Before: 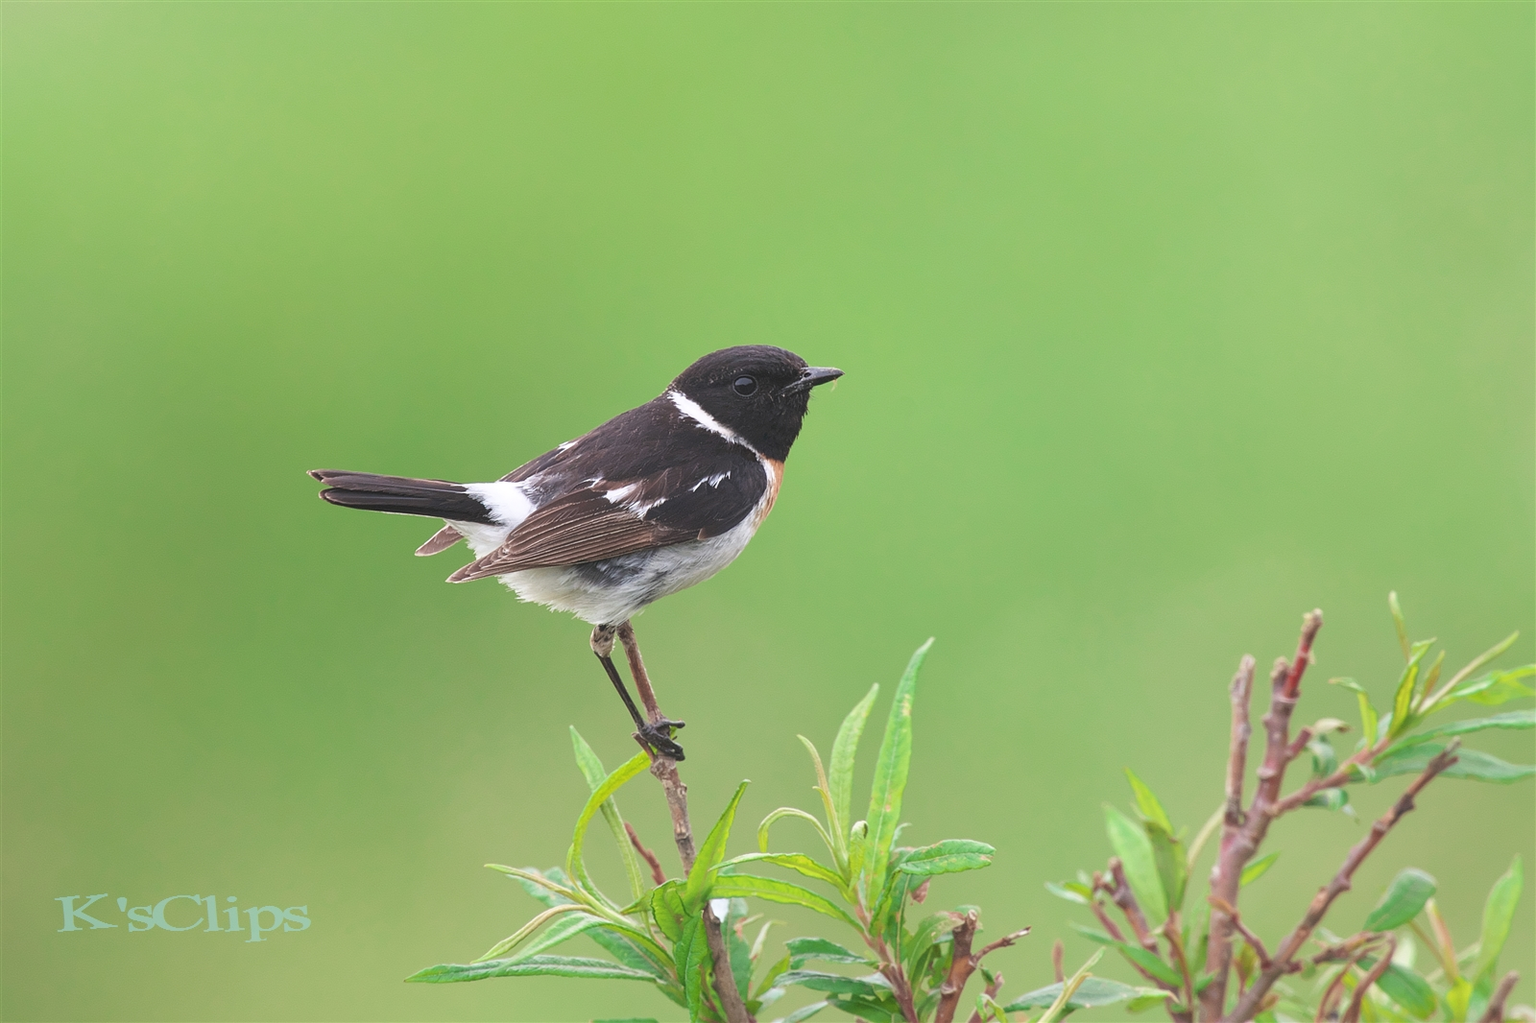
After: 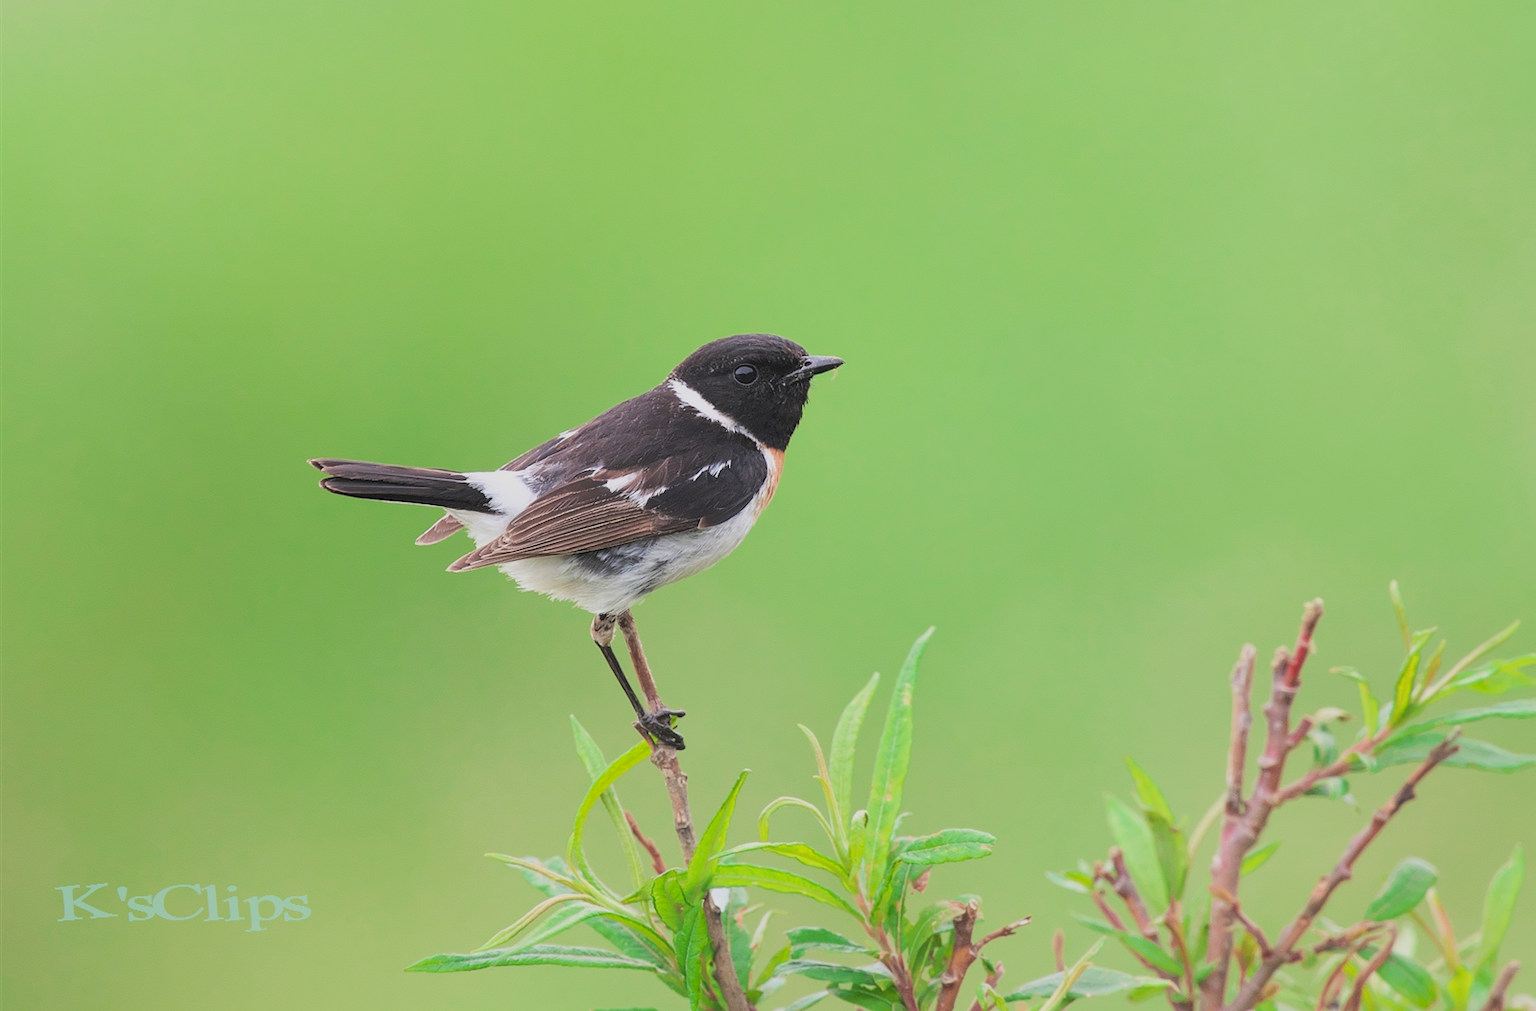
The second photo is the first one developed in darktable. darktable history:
crop: top 1.195%, right 0.03%
contrast brightness saturation: contrast 0.071, brightness 0.07, saturation 0.184
tone equalizer: on, module defaults
filmic rgb: black relative exposure -7.65 EV, white relative exposure 4.56 EV, hardness 3.61, contrast 1.061
